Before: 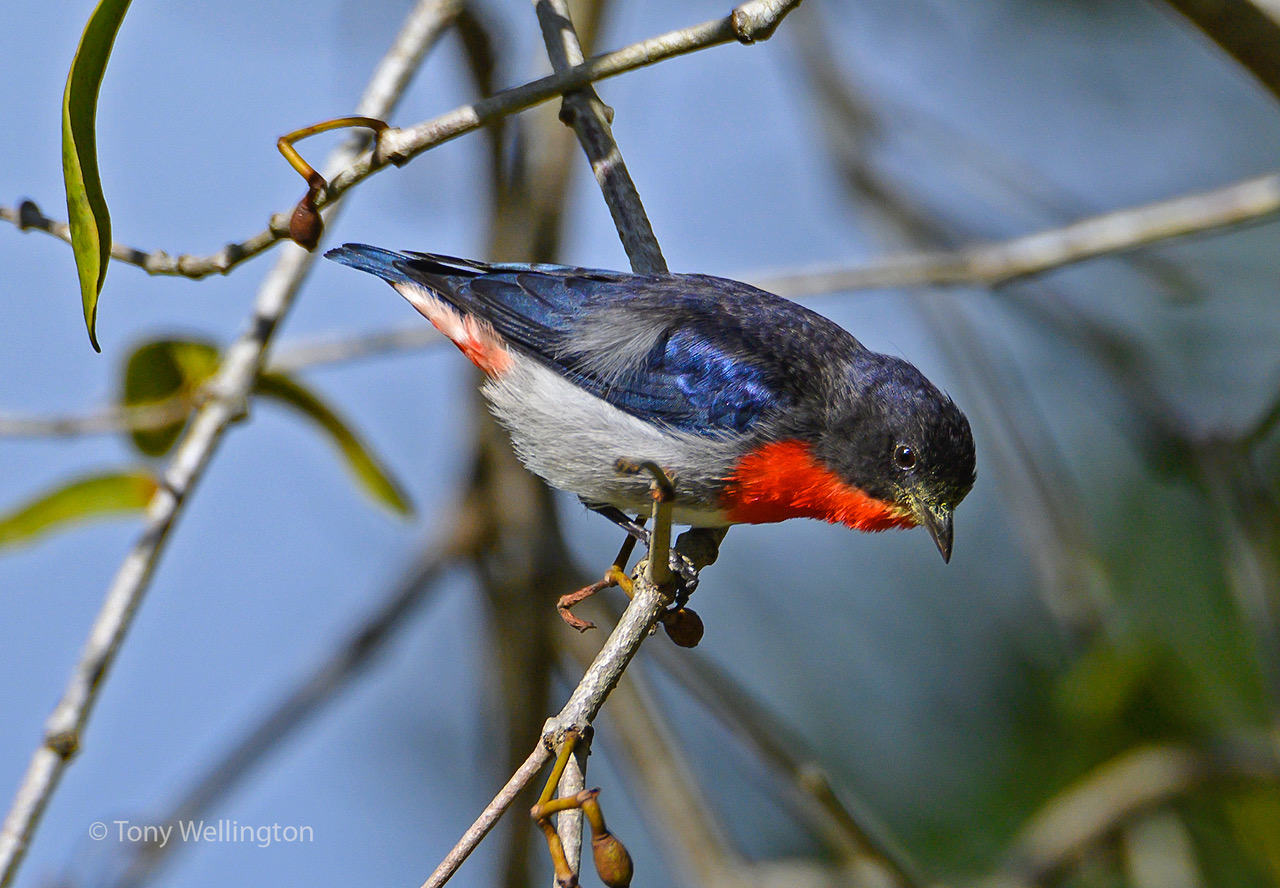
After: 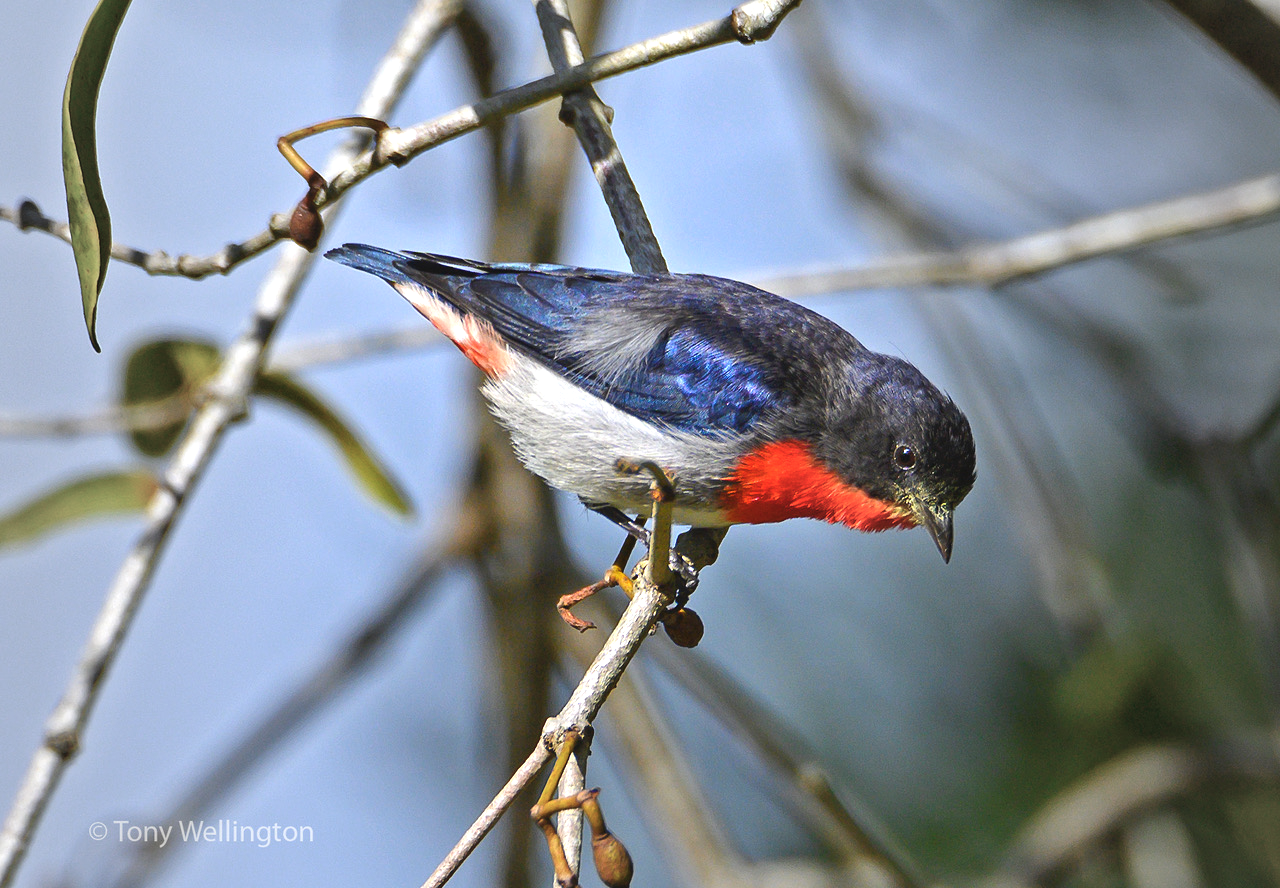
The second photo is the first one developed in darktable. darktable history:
vignetting: fall-off start 18%, fall-off radius 137.25%, brightness -0.291, width/height ratio 0.615, shape 0.583
exposure: black level correction -0.002, exposure 0.705 EV, compensate exposure bias true, compensate highlight preservation false
